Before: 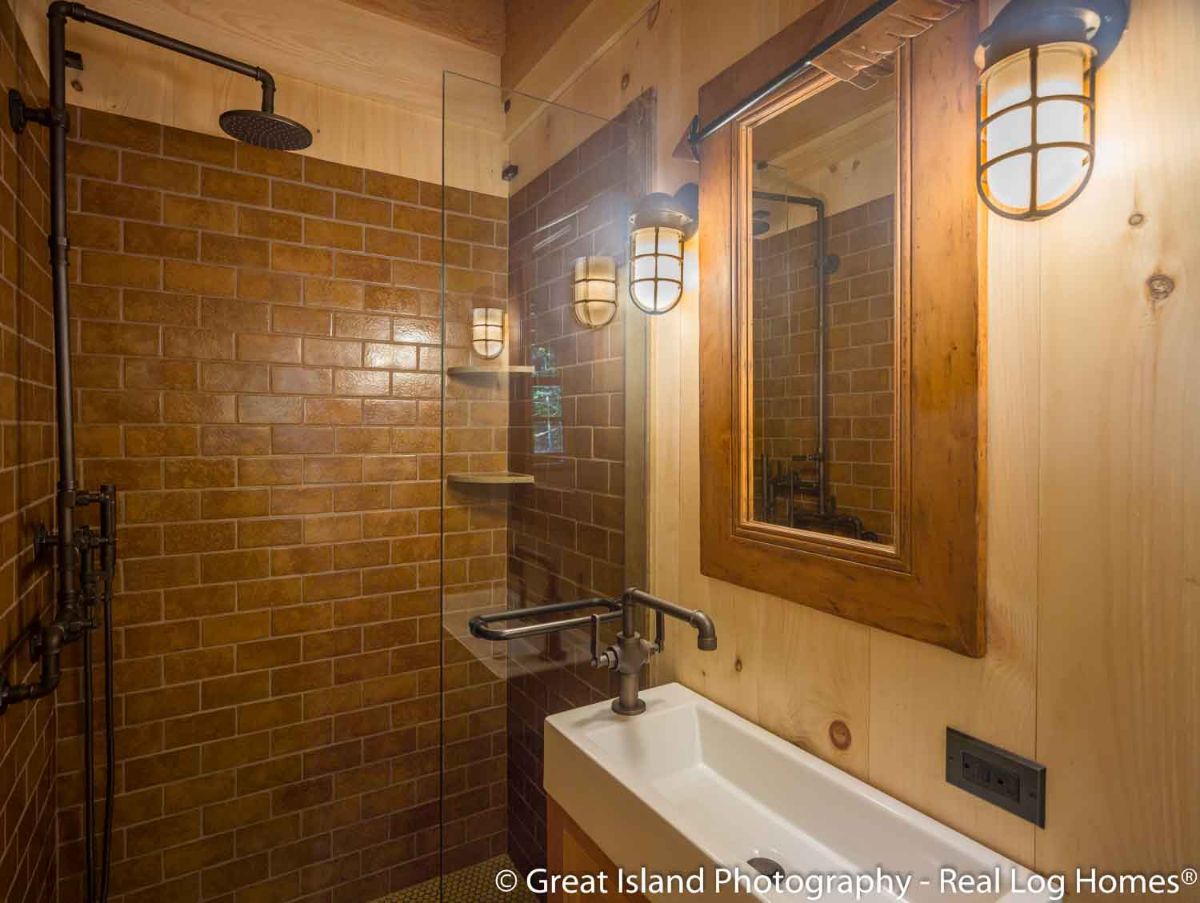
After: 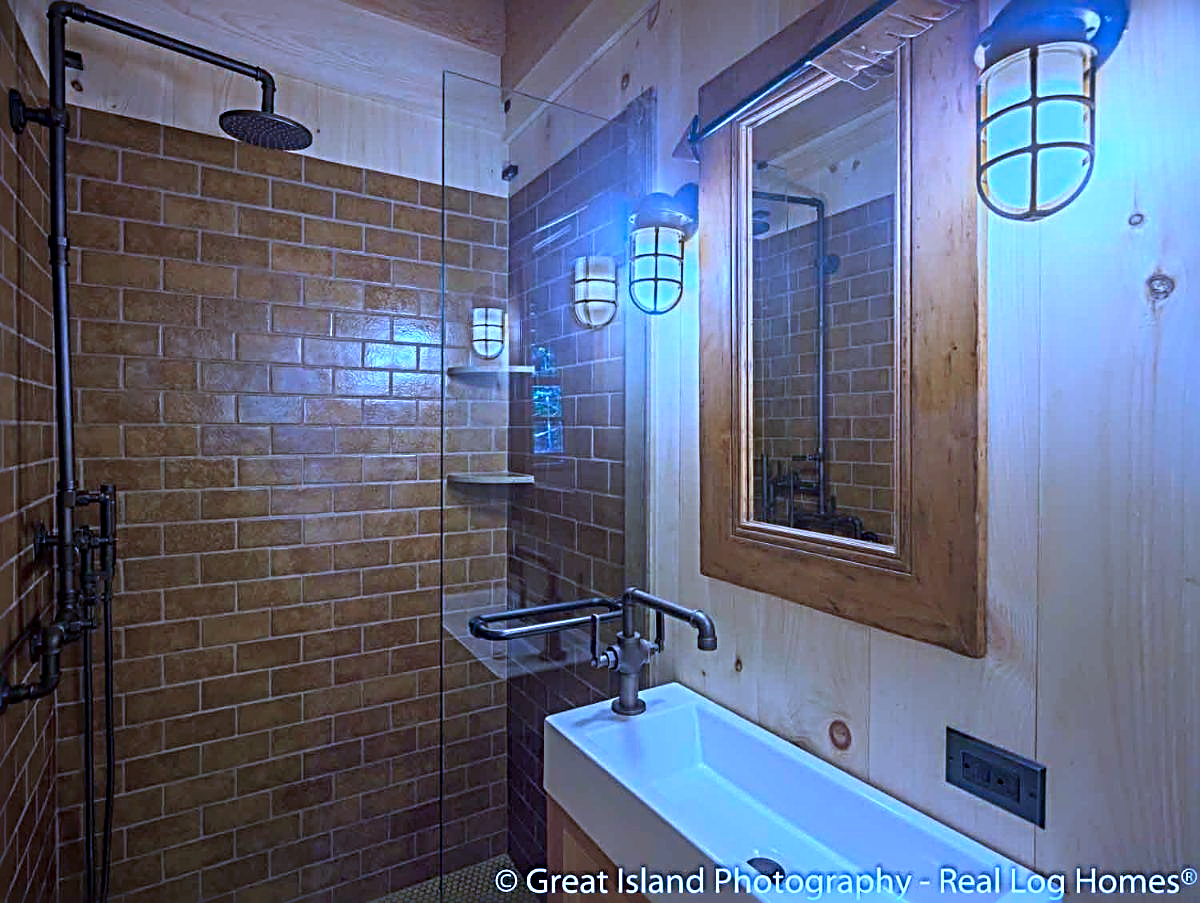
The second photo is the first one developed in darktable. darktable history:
color calibration: illuminant as shot in camera, x 0.482, y 0.431, temperature 2407.05 K
exposure: compensate exposure bias true, compensate highlight preservation false
sharpen: radius 3.733, amount 0.94
